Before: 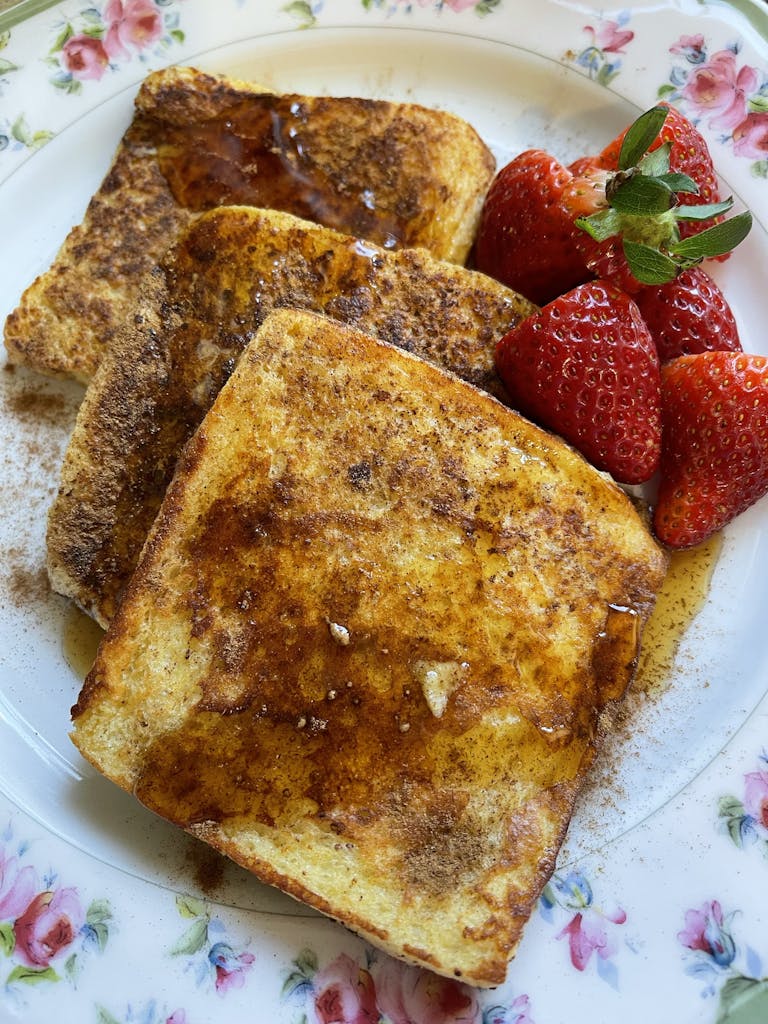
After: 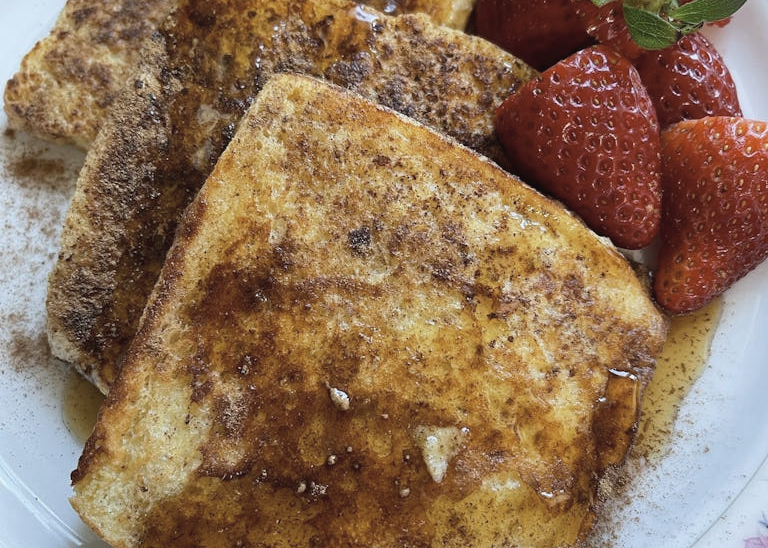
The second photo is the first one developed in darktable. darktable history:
contrast brightness saturation: contrast -0.05, saturation -0.41
crop and rotate: top 23.043%, bottom 23.437%
white balance: red 0.976, blue 1.04
